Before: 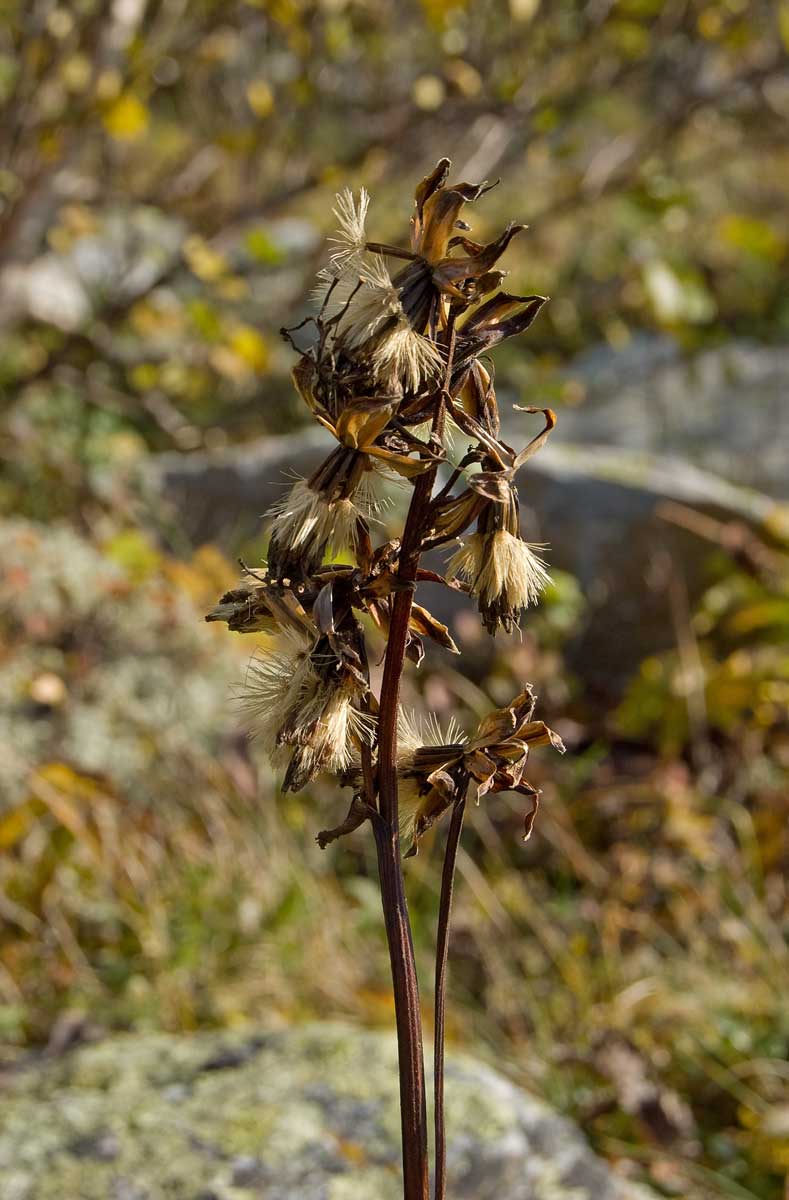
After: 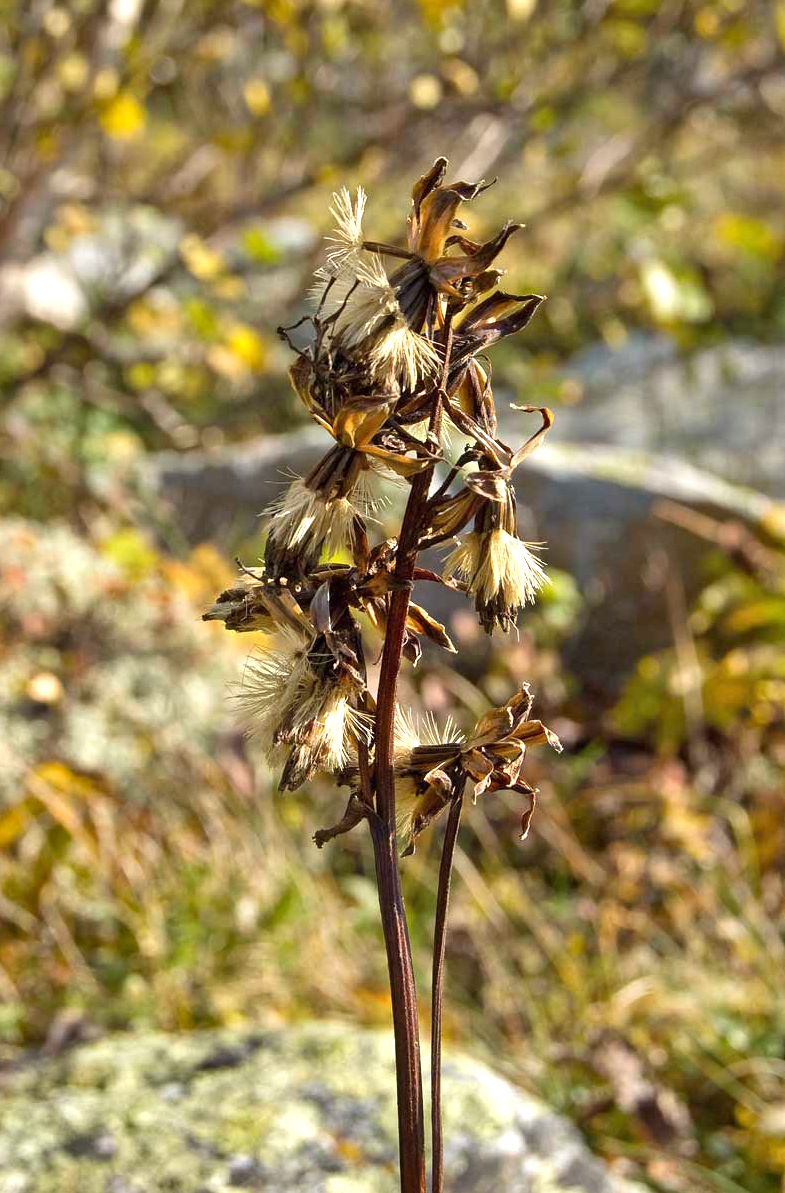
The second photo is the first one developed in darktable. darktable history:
exposure: black level correction 0, exposure 0.889 EV, compensate highlight preservation false
shadows and highlights: low approximation 0.01, soften with gaussian
color correction: highlights b* -0.045
crop and rotate: left 0.494%, top 0.167%, bottom 0.397%
